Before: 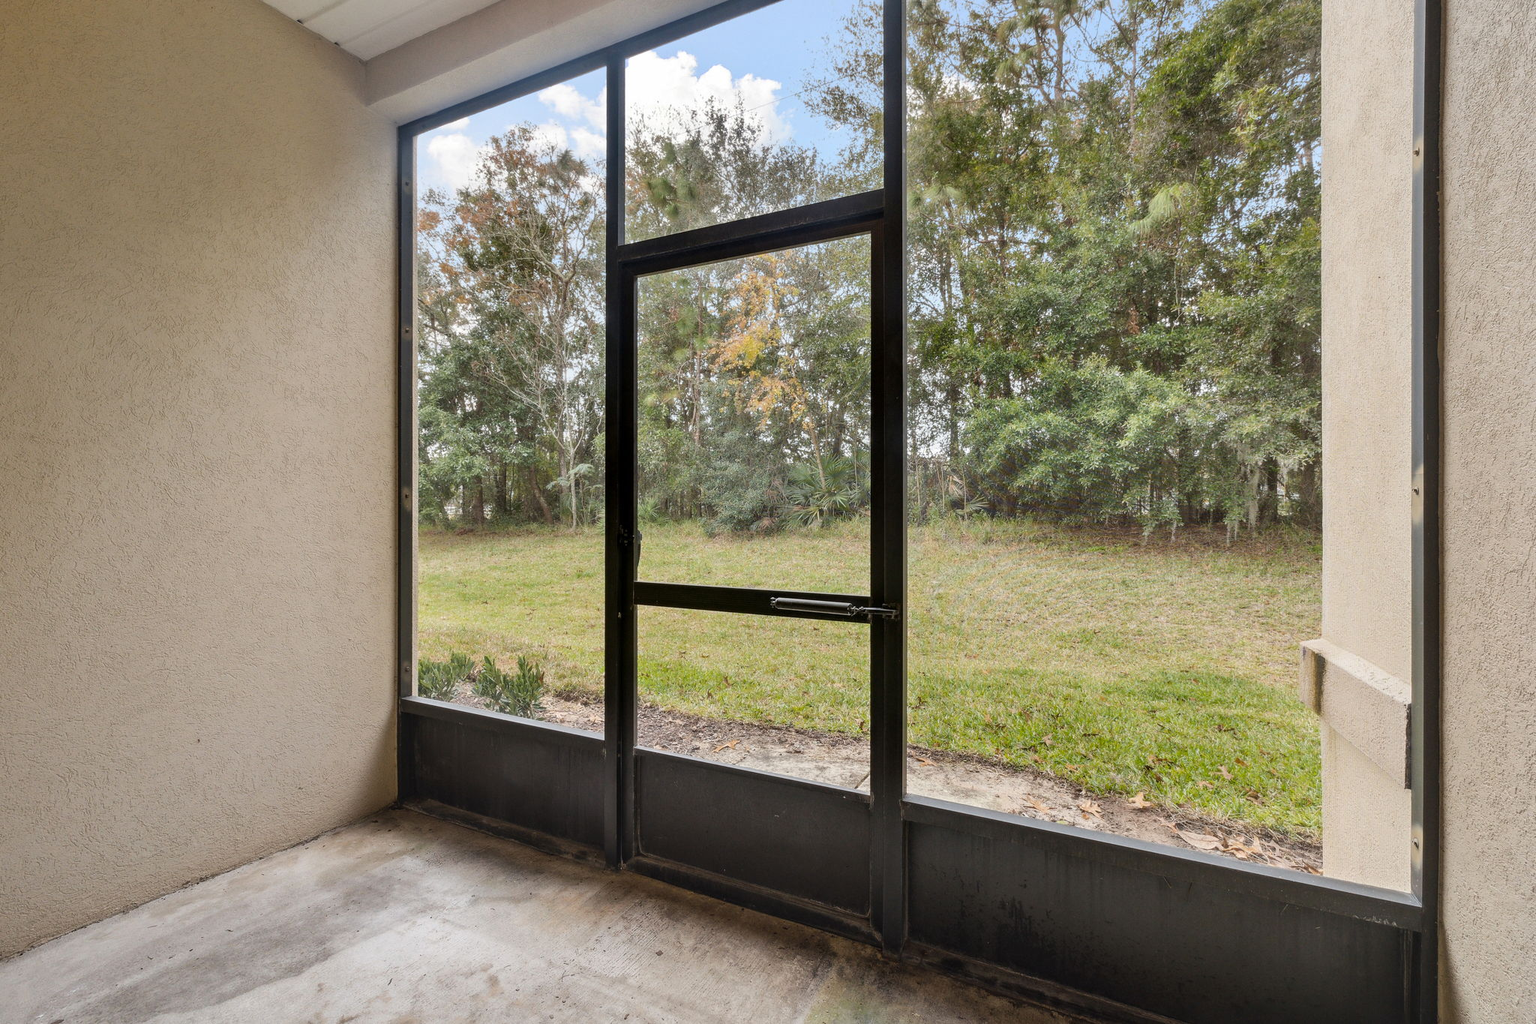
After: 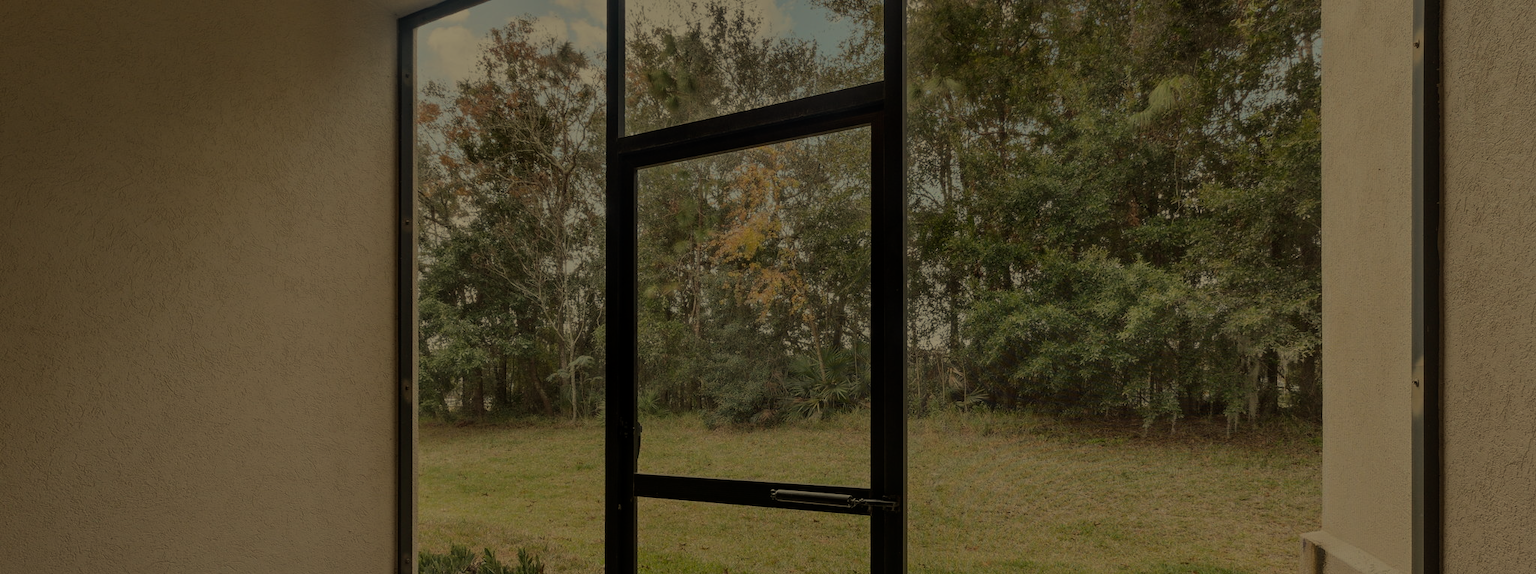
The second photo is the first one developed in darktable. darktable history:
exposure: exposure -0.293 EV, compensate highlight preservation false
white balance: red 1.08, blue 0.791
crop and rotate: top 10.605%, bottom 33.274%
tone equalizer: -8 EV -2 EV, -7 EV -2 EV, -6 EV -2 EV, -5 EV -2 EV, -4 EV -2 EV, -3 EV -2 EV, -2 EV -2 EV, -1 EV -1.63 EV, +0 EV -2 EV
